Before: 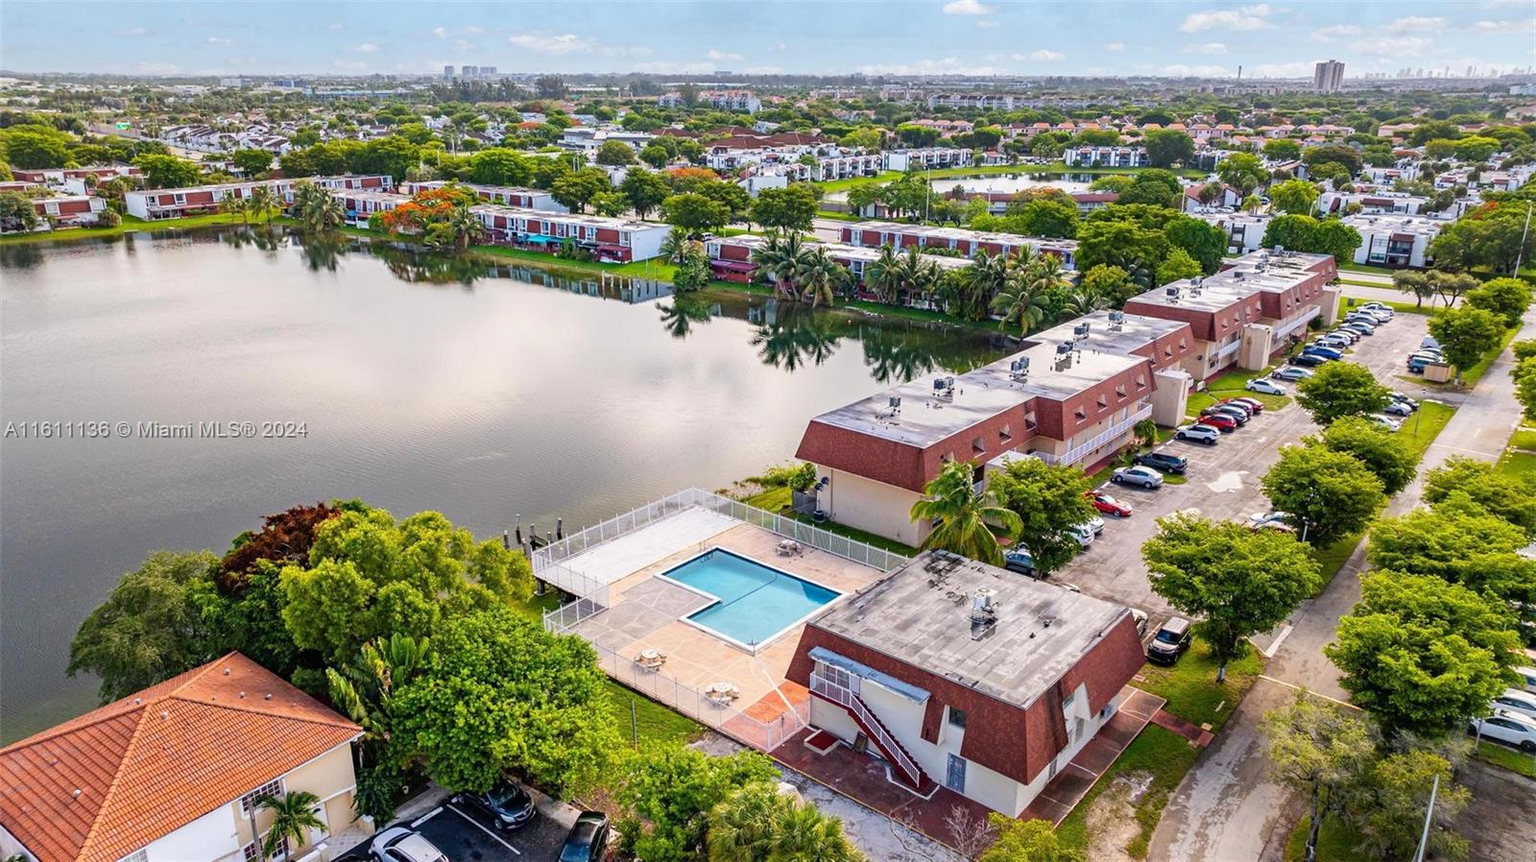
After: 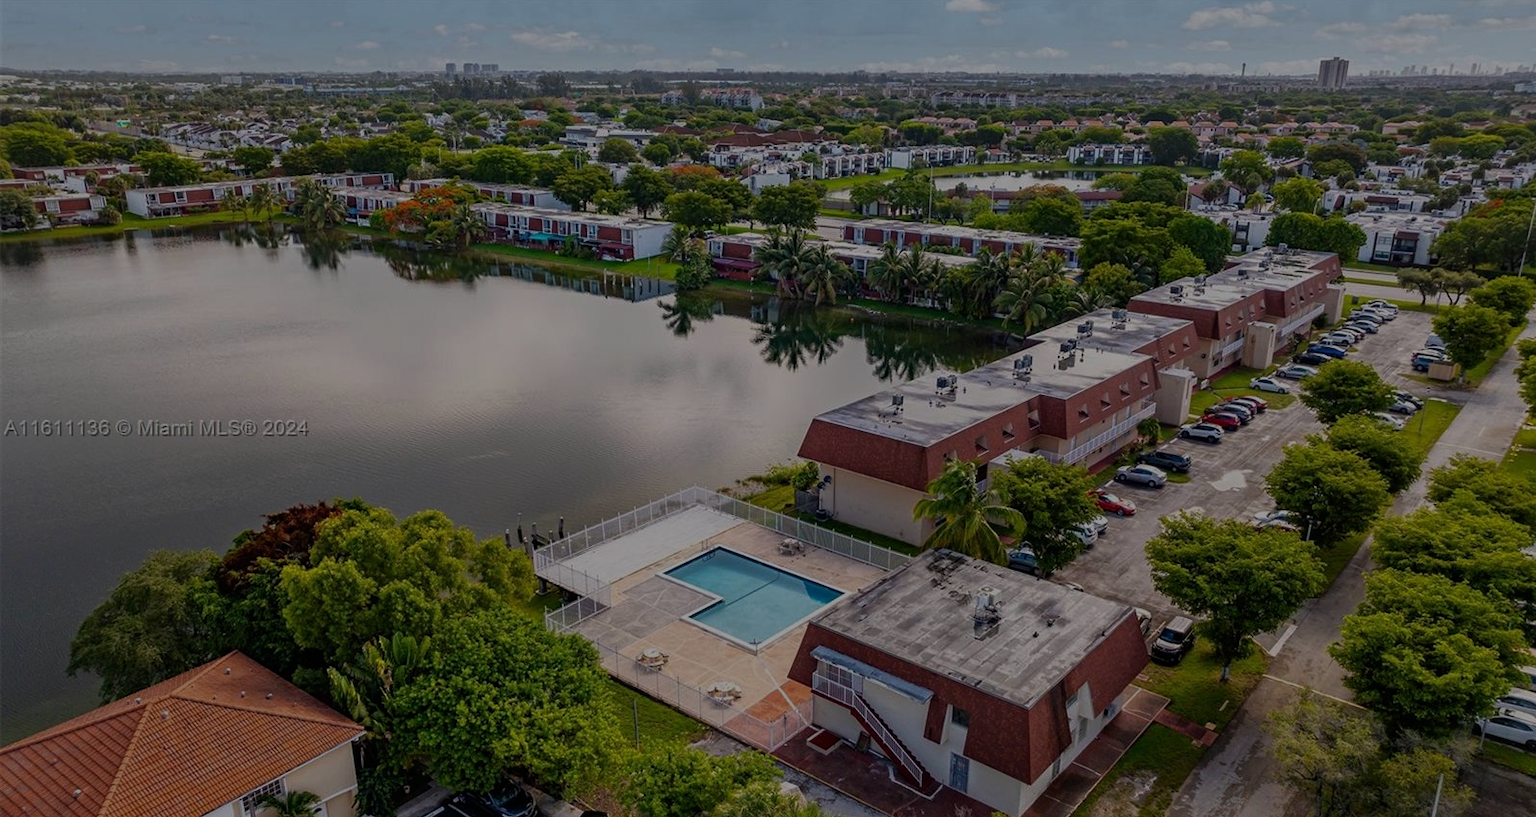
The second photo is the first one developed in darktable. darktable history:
tone equalizer: -8 EV -1.98 EV, -7 EV -1.98 EV, -6 EV -1.99 EV, -5 EV -1.99 EV, -4 EV -1.98 EV, -3 EV -1.97 EV, -2 EV -1.99 EV, -1 EV -1.61 EV, +0 EV -2 EV, edges refinement/feathering 500, mask exposure compensation -1.57 EV, preserve details no
crop: top 0.43%, right 0.26%, bottom 5.004%
